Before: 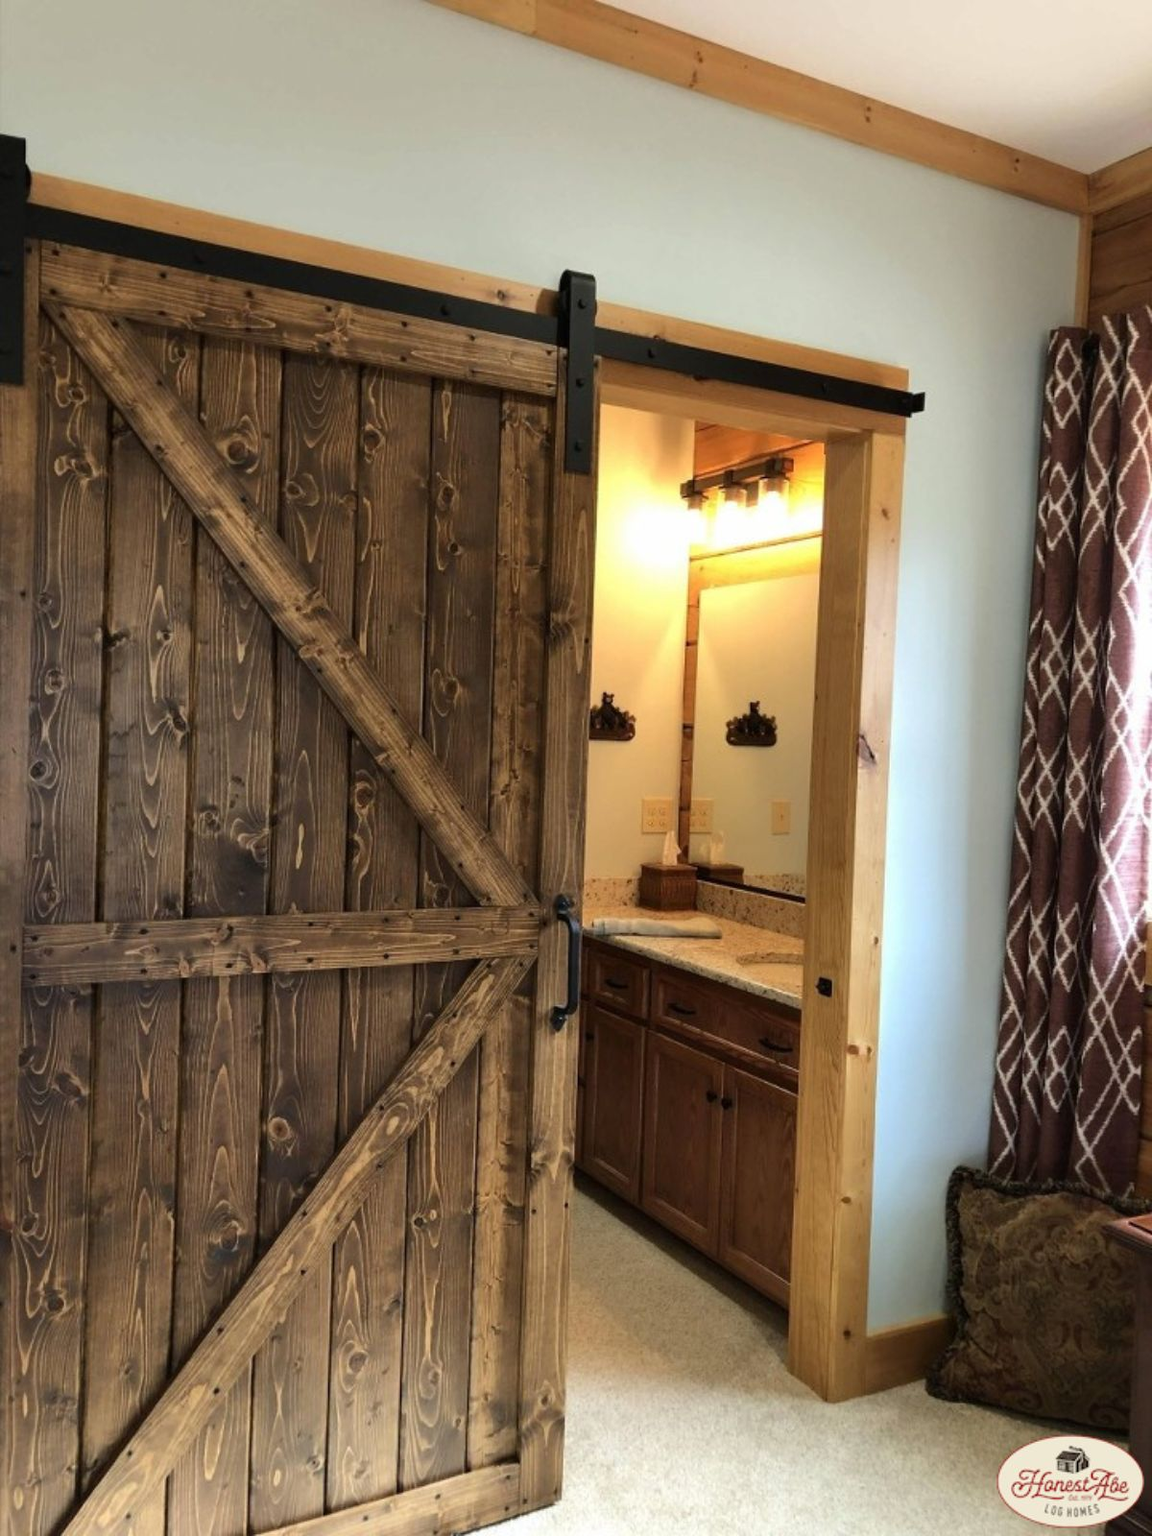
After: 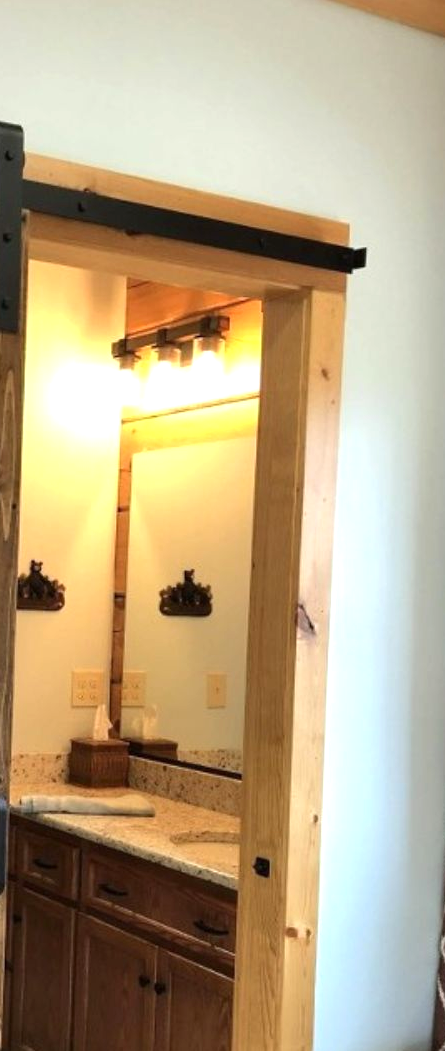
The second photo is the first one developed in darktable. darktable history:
crop and rotate: left 49.821%, top 10.124%, right 13.063%, bottom 24.144%
exposure: exposure 0.407 EV, compensate highlight preservation false
